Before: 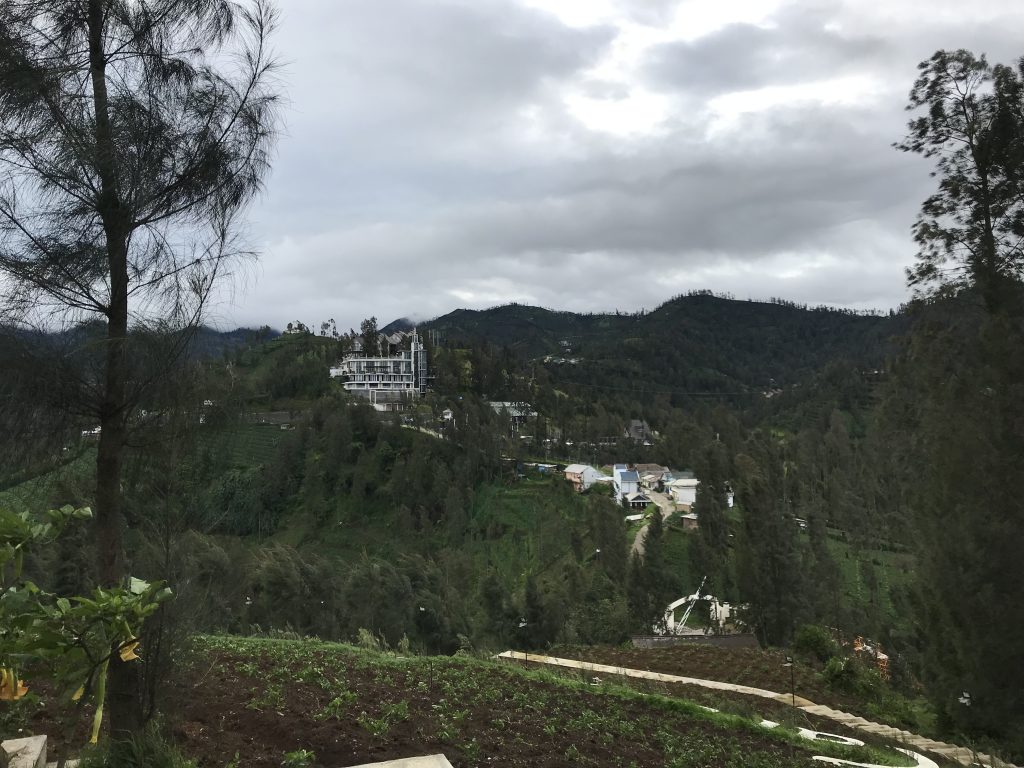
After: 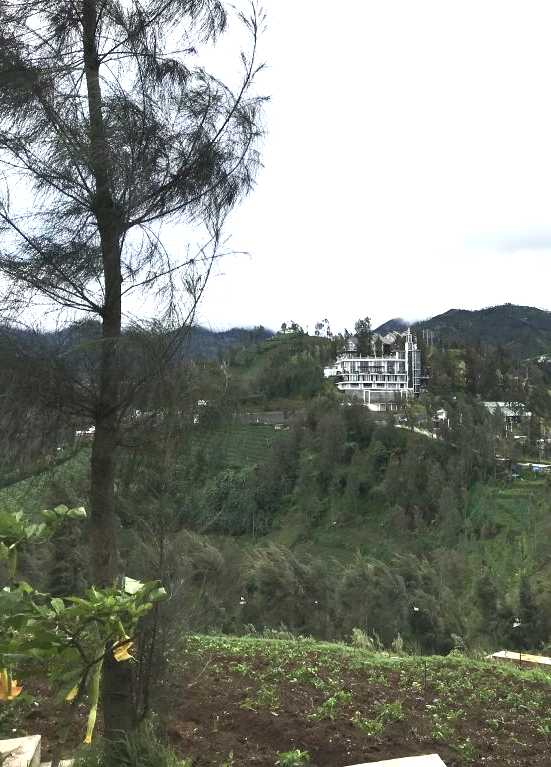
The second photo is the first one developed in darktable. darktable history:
crop: left 0.68%, right 45.503%, bottom 0.086%
exposure: black level correction 0, exposure 1.199 EV, compensate exposure bias true, compensate highlight preservation false
